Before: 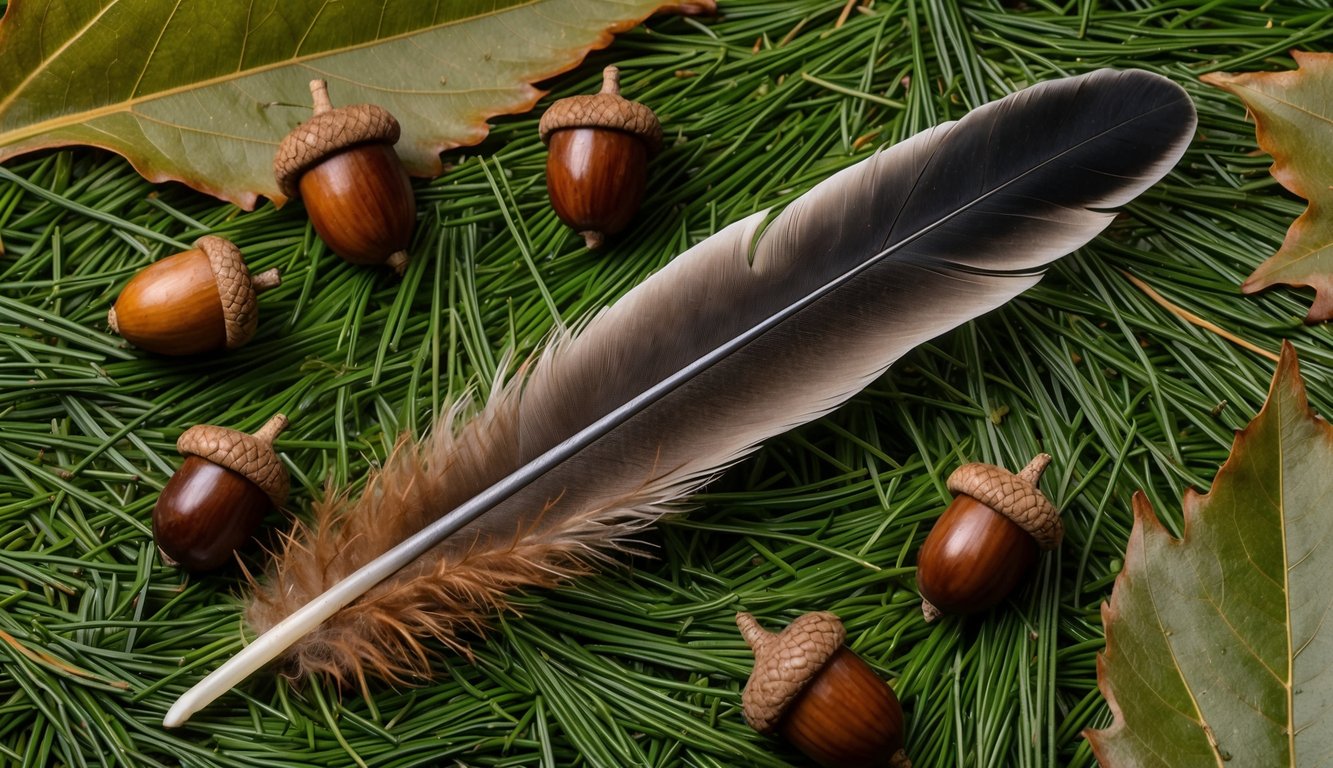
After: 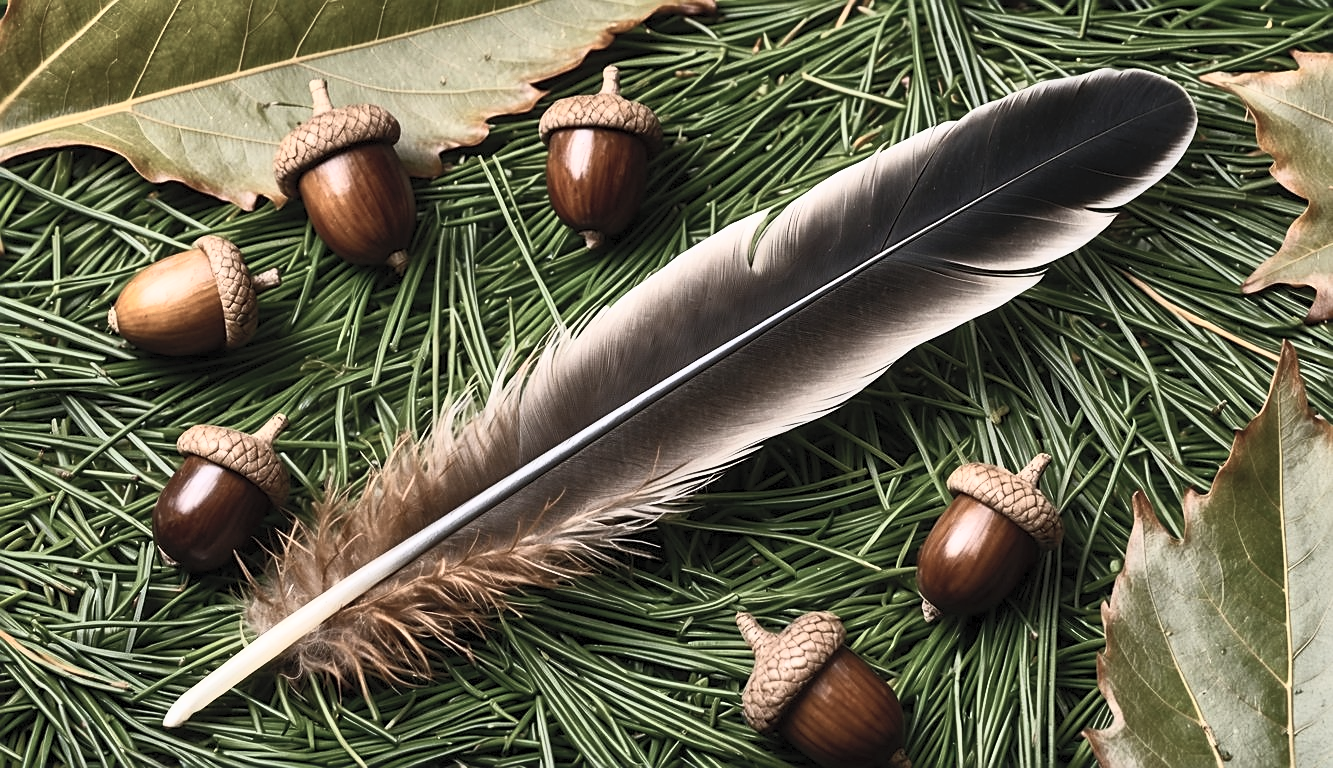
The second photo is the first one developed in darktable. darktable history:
sharpen: on, module defaults
contrast brightness saturation: contrast 0.57, brightness 0.57, saturation -0.34
